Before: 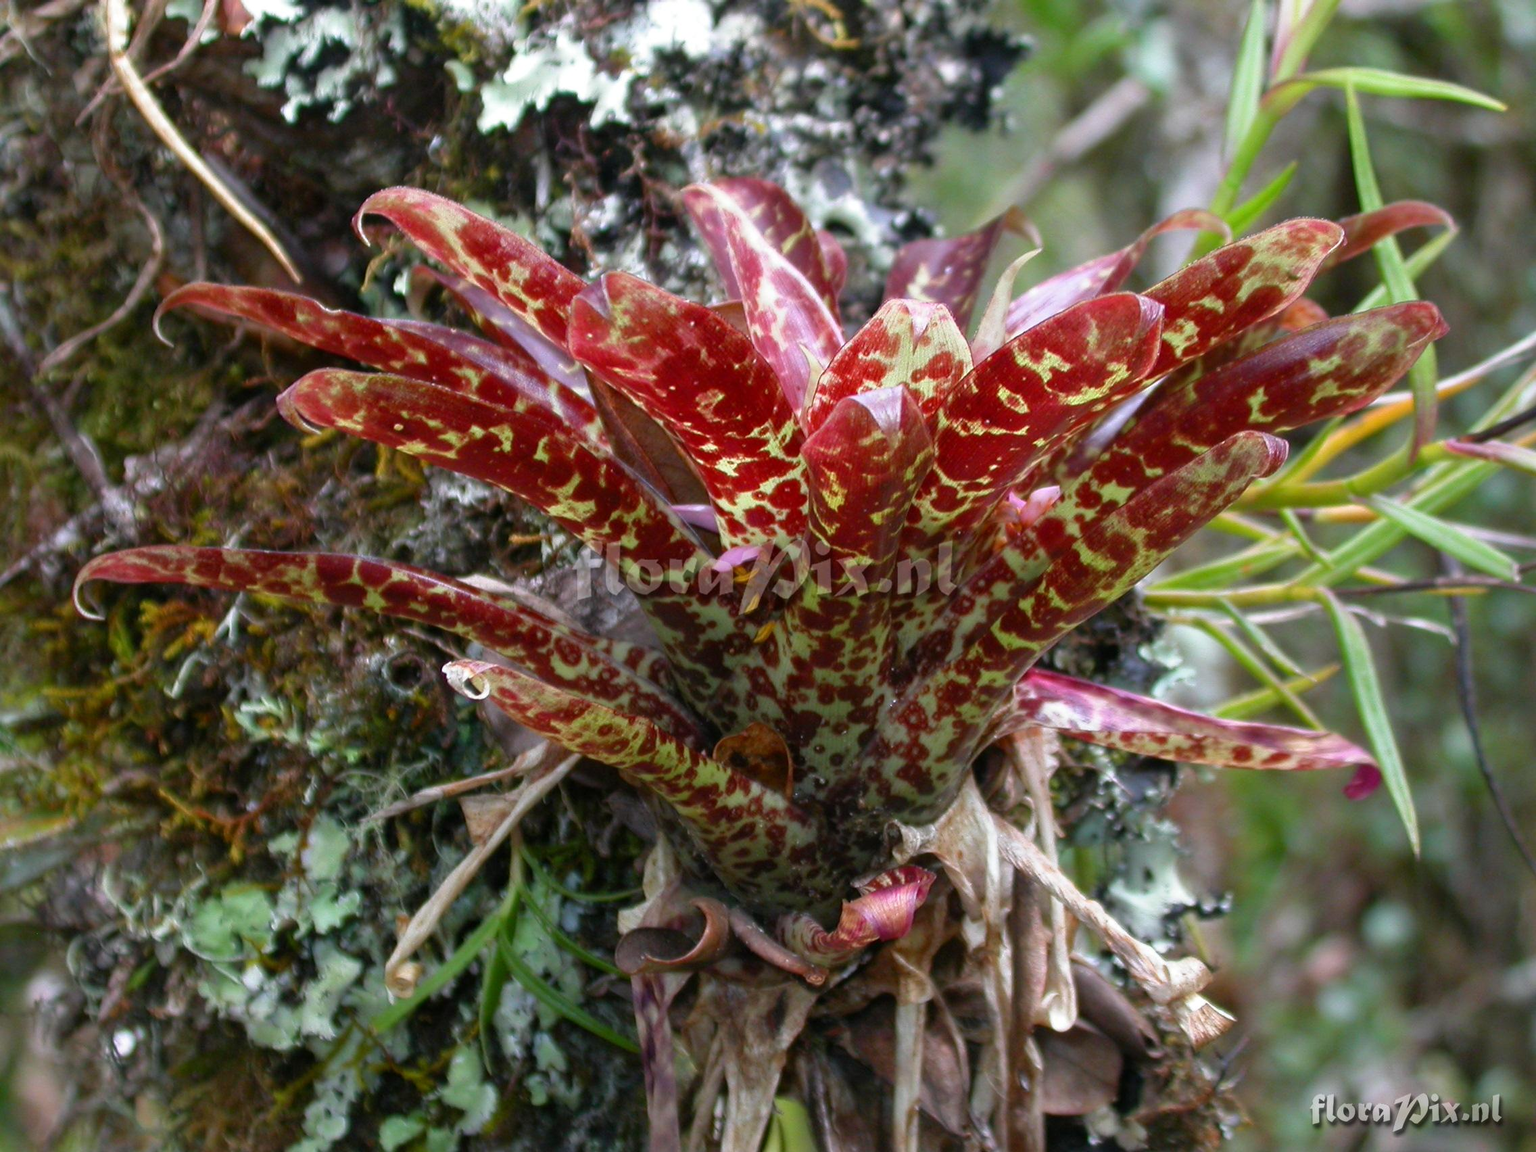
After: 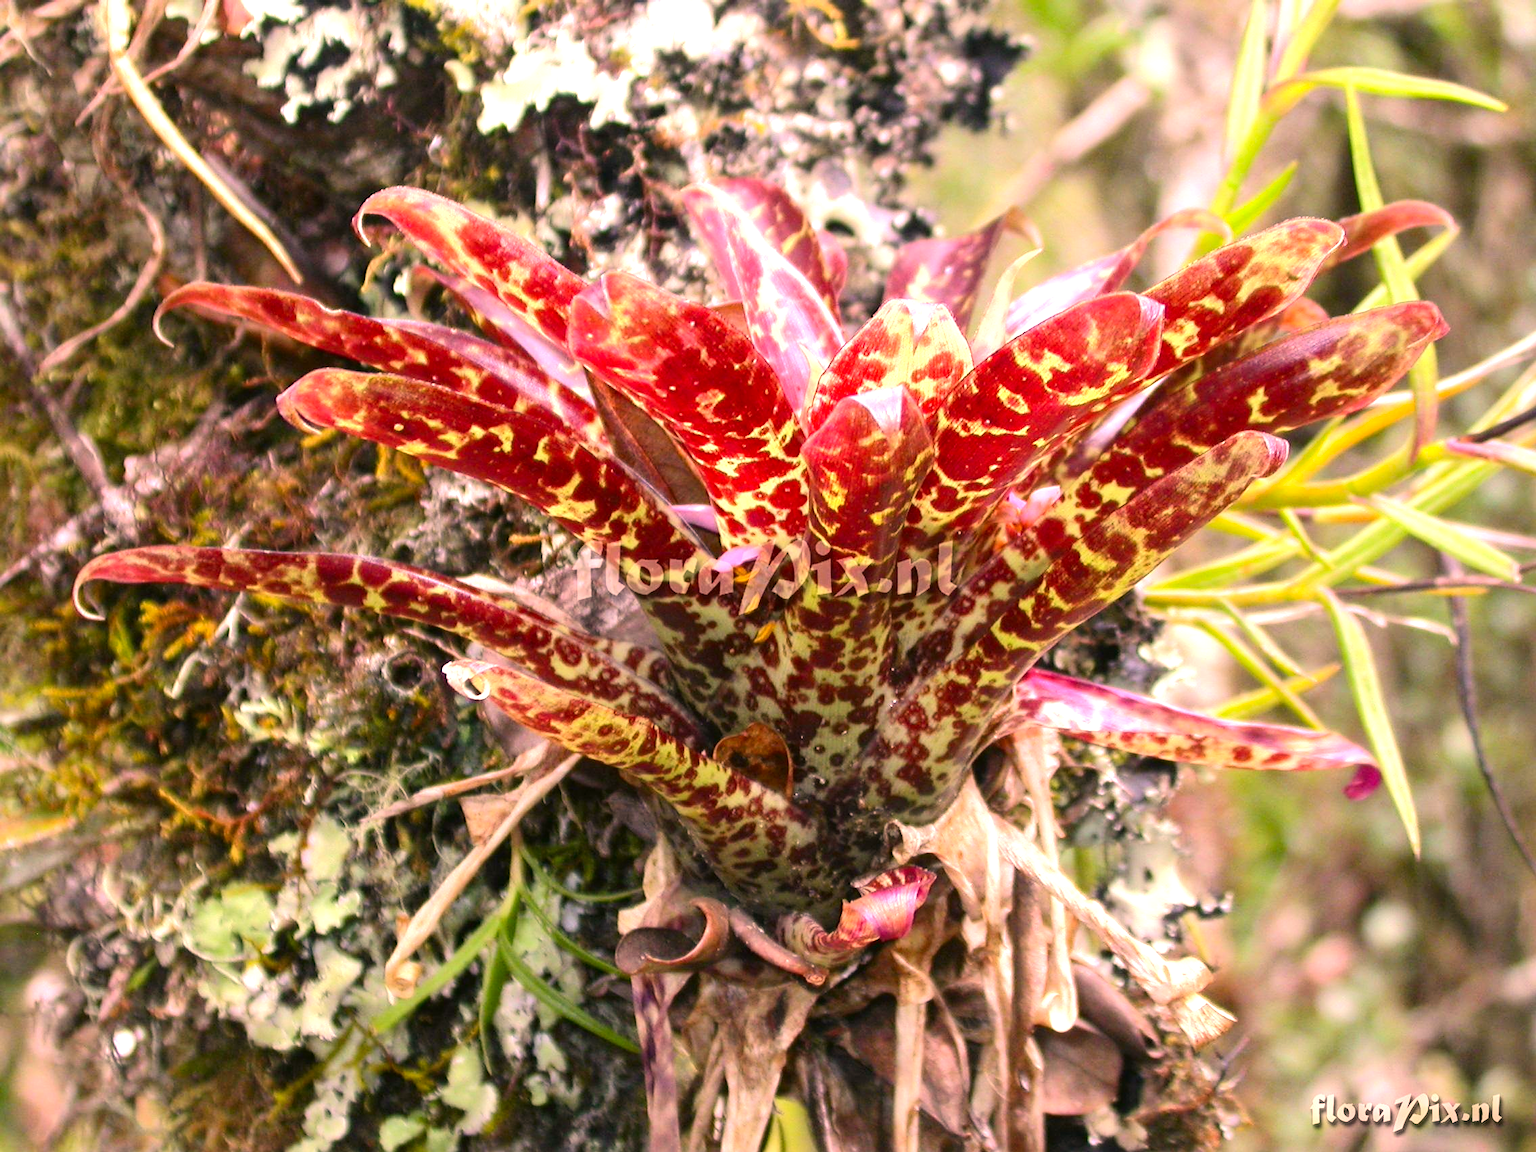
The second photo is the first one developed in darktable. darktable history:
color correction: highlights a* 21.33, highlights b* 19.79
sharpen: amount 0.203
exposure: black level correction 0, exposure 1.032 EV, compensate highlight preservation false
tone curve: curves: ch0 [(0, 0) (0.003, 0.014) (0.011, 0.019) (0.025, 0.026) (0.044, 0.037) (0.069, 0.053) (0.1, 0.083) (0.136, 0.121) (0.177, 0.163) (0.224, 0.22) (0.277, 0.281) (0.335, 0.354) (0.399, 0.436) (0.468, 0.526) (0.543, 0.612) (0.623, 0.706) (0.709, 0.79) (0.801, 0.858) (0.898, 0.925) (1, 1)], color space Lab, independent channels, preserve colors none
